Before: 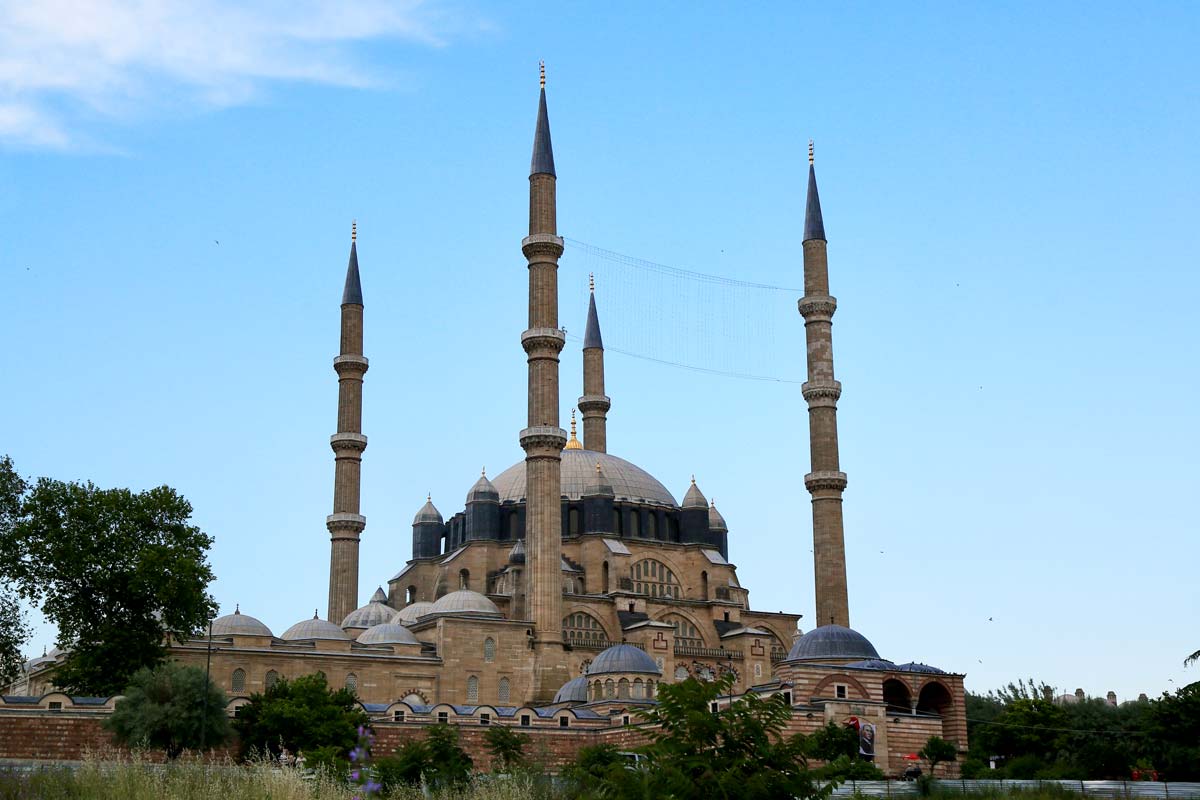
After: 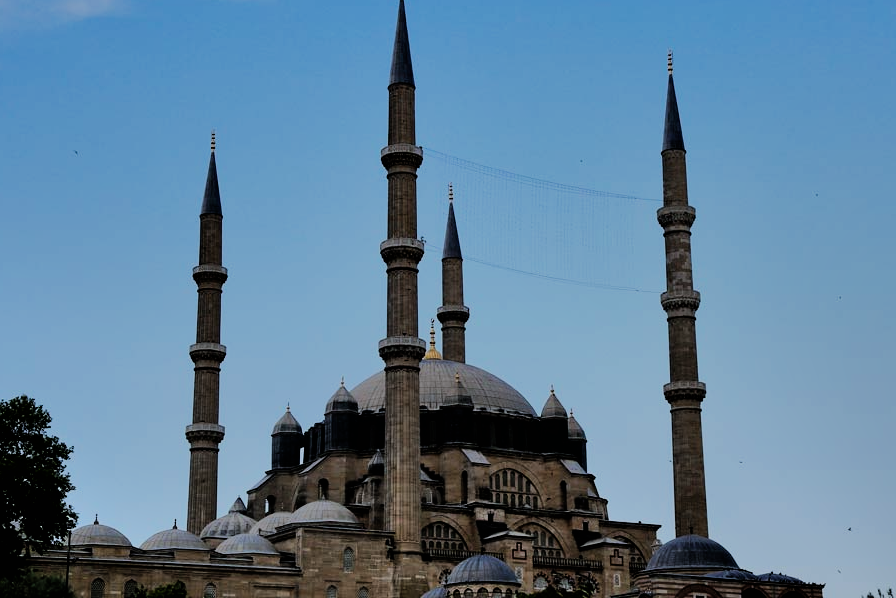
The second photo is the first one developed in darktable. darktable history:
filmic rgb: black relative exposure -5 EV, hardness 2.88, contrast 1.3, highlights saturation mix -30%
exposure: exposure -1 EV, compensate highlight preservation false
white balance: red 0.967, blue 1.049
crop and rotate: left 11.831%, top 11.346%, right 13.429%, bottom 13.899%
vibrance: on, module defaults
color contrast: green-magenta contrast 1.1, blue-yellow contrast 1.1, unbound 0
shadows and highlights: radius 100.41, shadows 50.55, highlights -64.36, highlights color adjustment 49.82%, soften with gaussian
sharpen: radius 5.325, amount 0.312, threshold 26.433
